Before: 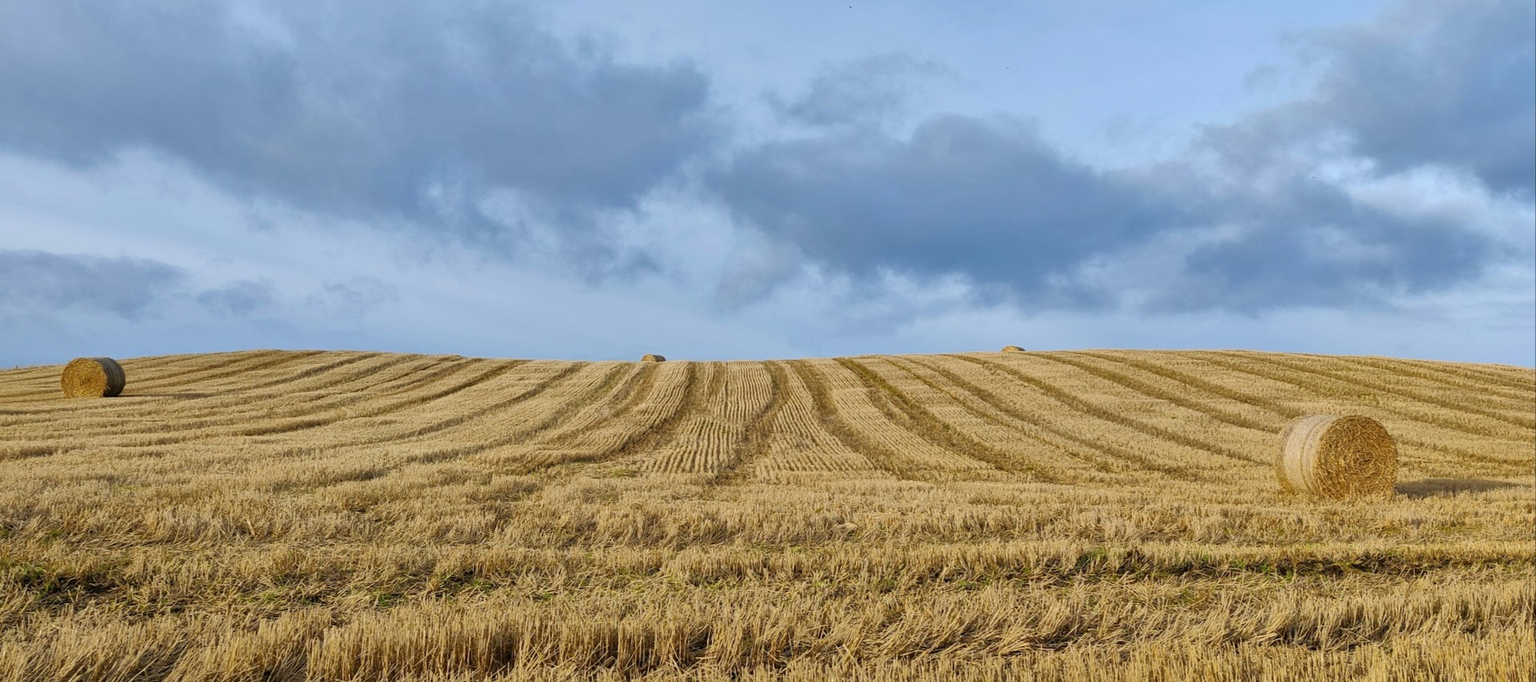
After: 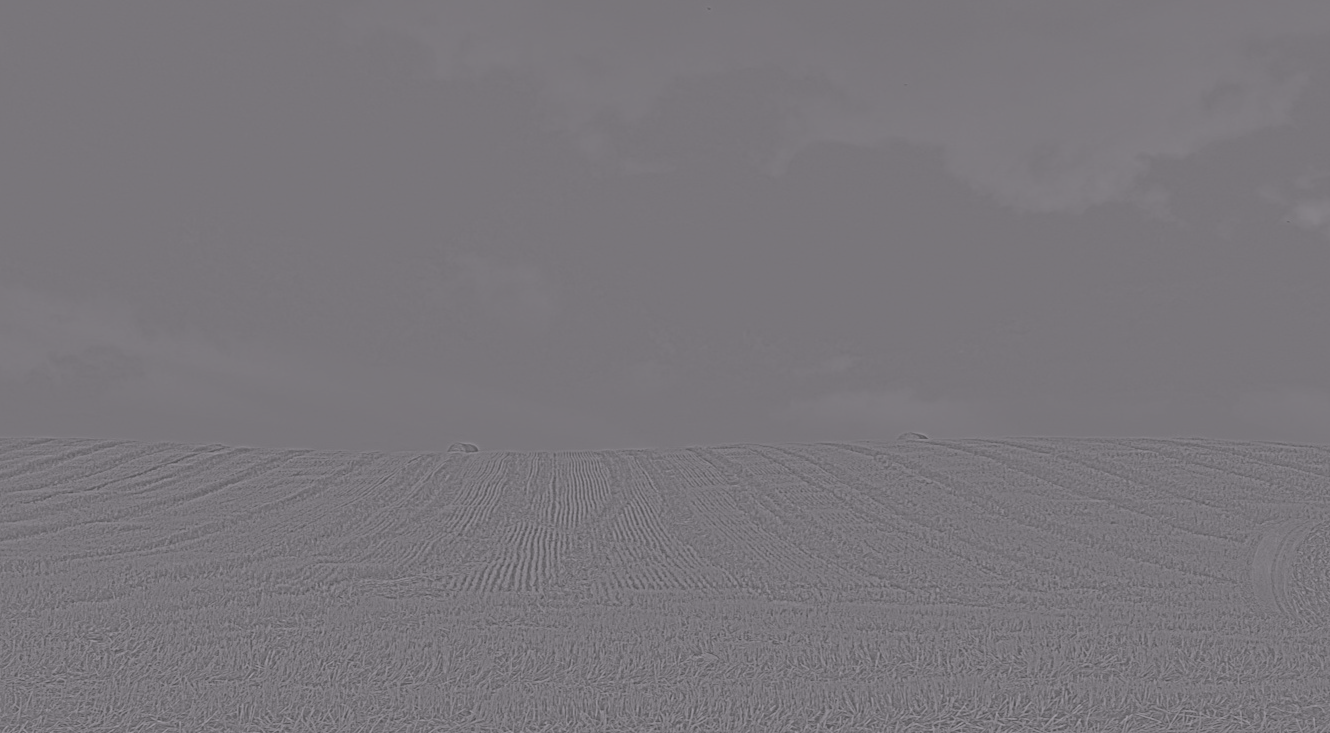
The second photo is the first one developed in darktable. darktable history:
local contrast: mode bilateral grid, contrast 20, coarseness 50, detail 120%, midtone range 0.2
highpass: sharpness 5.84%, contrast boost 8.44%
exposure: black level correction 0.001, exposure 1.116 EV, compensate highlight preservation false
color correction: highlights a* 1.59, highlights b* -1.7, saturation 2.48
crop: left 18.479%, right 12.2%, bottom 13.971%
